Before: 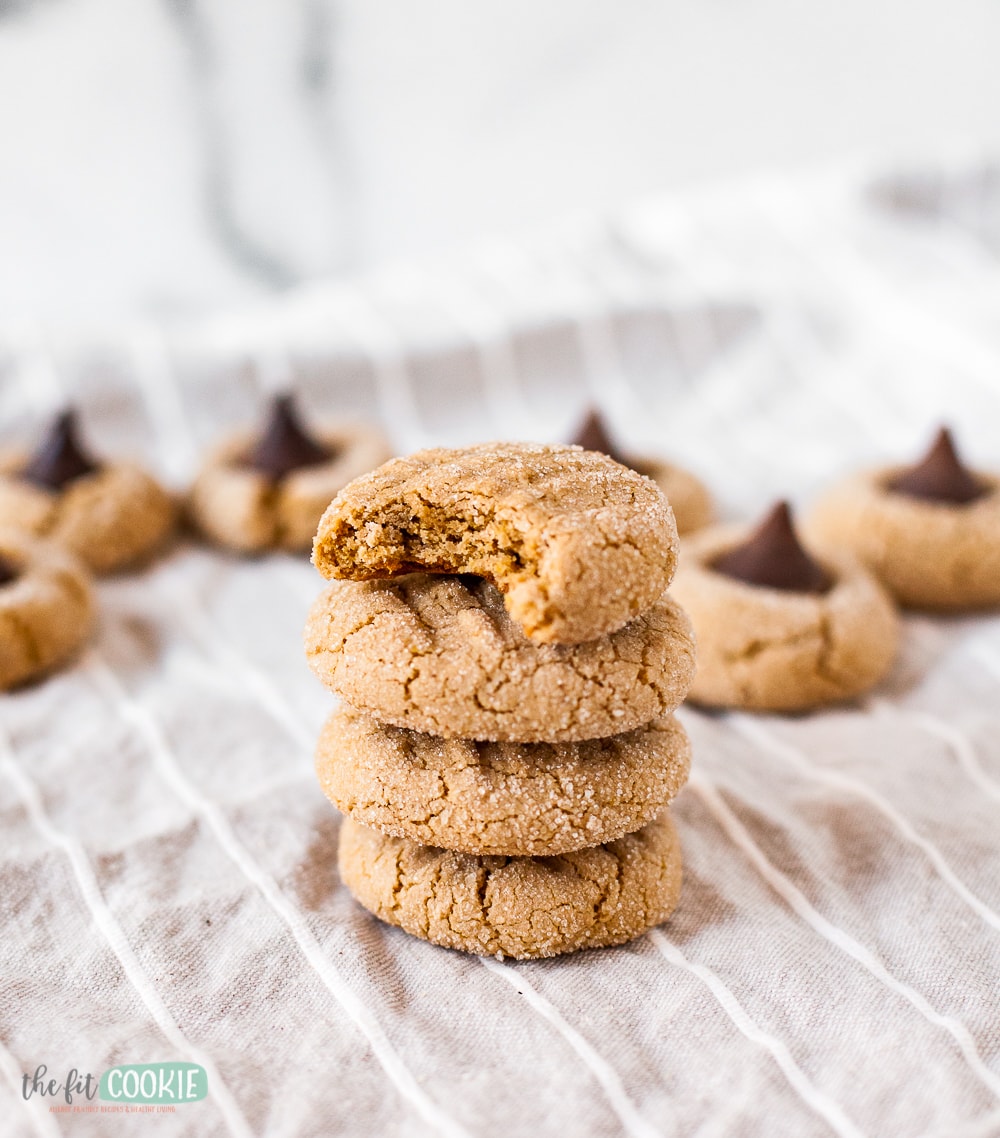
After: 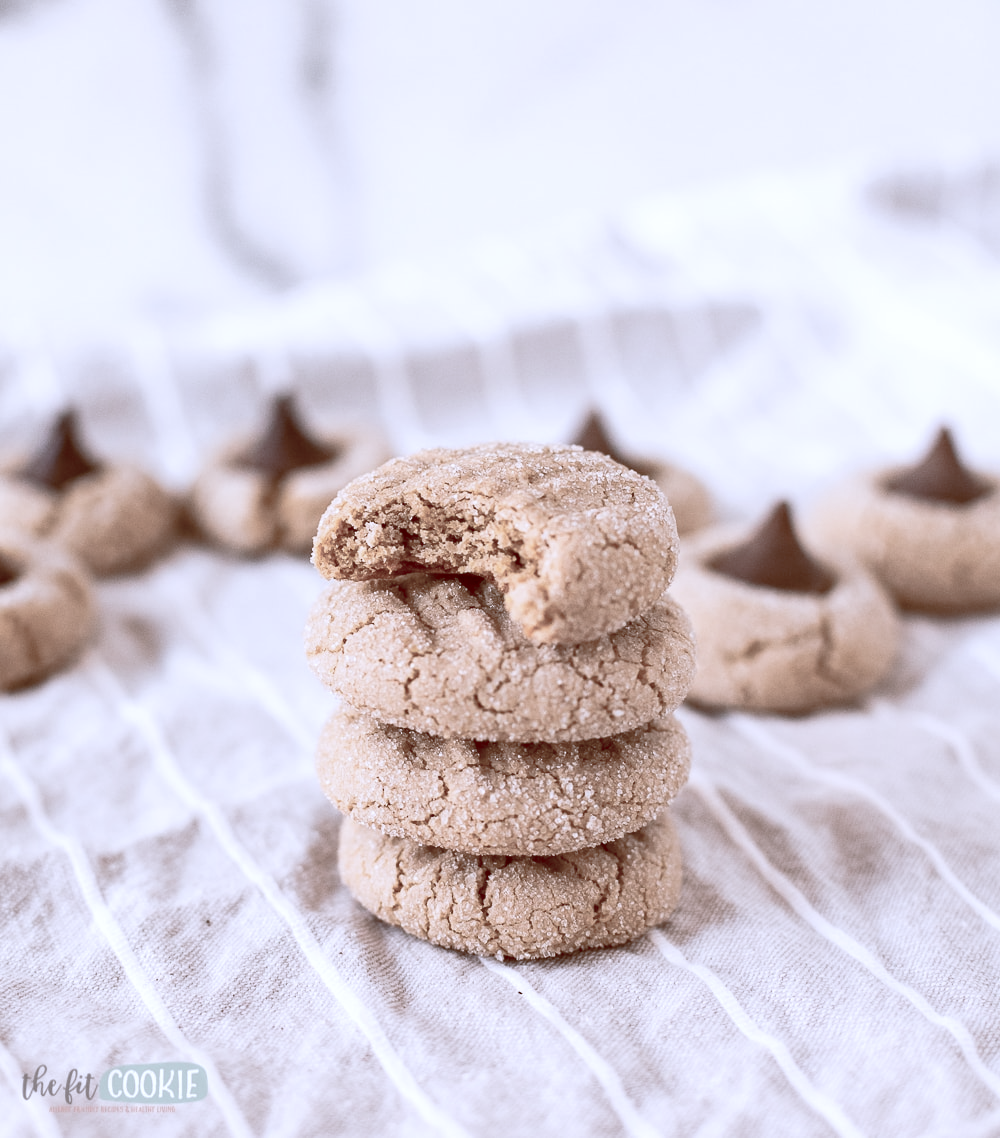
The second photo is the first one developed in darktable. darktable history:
color balance rgb: shadows lift › luminance 1%, shadows lift › chroma 0.2%, shadows lift › hue 20°, power › luminance 1%, power › chroma 0.4%, power › hue 34°, highlights gain › luminance 0.8%, highlights gain › chroma 0.4%, highlights gain › hue 44°, global offset › chroma 0.4%, global offset › hue 34°, white fulcrum 0.08 EV, linear chroma grading › shadows -7%, linear chroma grading › highlights -7%, linear chroma grading › global chroma -10%, linear chroma grading › mid-tones -8%, perceptual saturation grading › global saturation -28%, perceptual saturation grading › highlights -20%, perceptual saturation grading › mid-tones -24%, perceptual saturation grading › shadows -24%, perceptual brilliance grading › global brilliance -1%, perceptual brilliance grading › highlights -1%, perceptual brilliance grading › mid-tones -1%, perceptual brilliance grading › shadows -1%, global vibrance -17%, contrast -6%
color correction: highlights a* -3.28, highlights b* -6.24, shadows a* 3.1, shadows b* 5.19
exposure: exposure 0.2 EV, compensate highlight preservation false
white balance: red 1.042, blue 1.17
